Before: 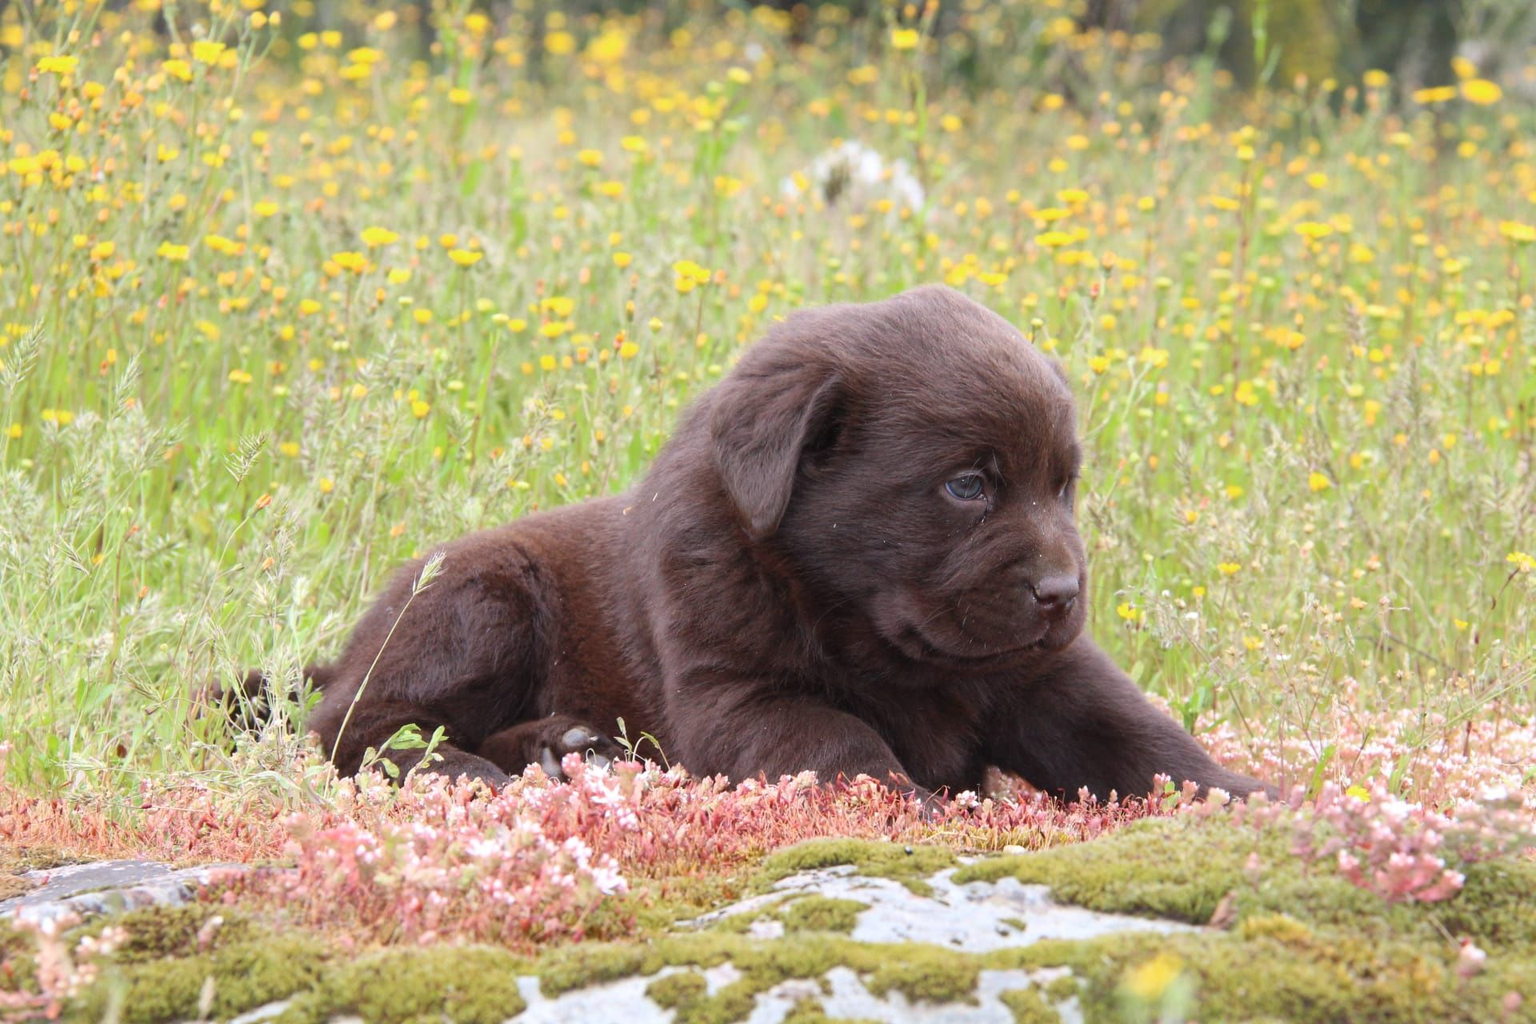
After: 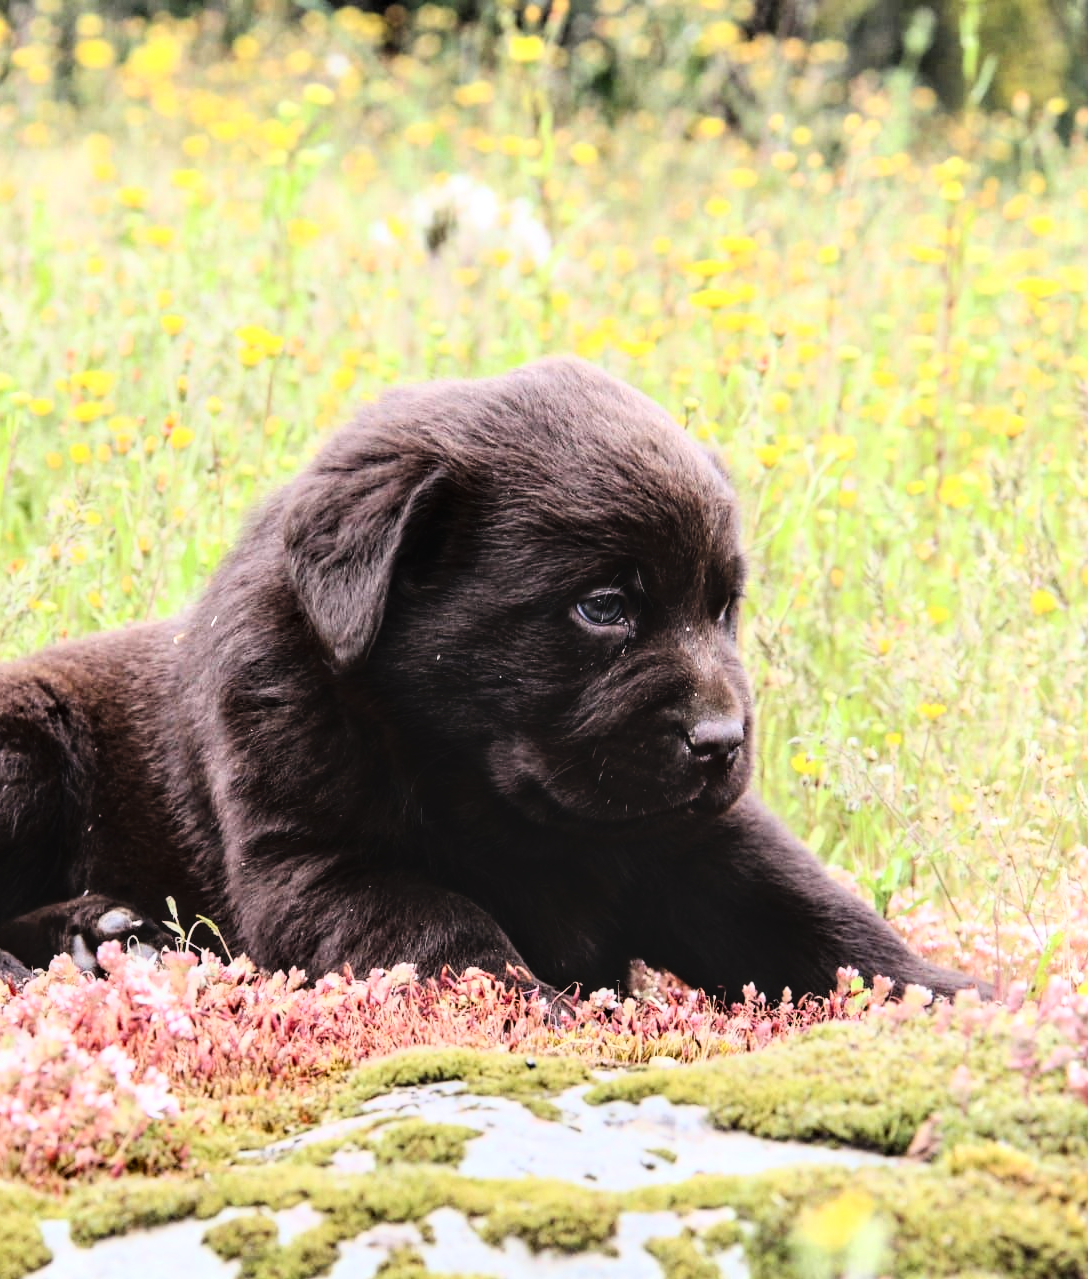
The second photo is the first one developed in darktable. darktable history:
crop: left 31.556%, top 0.003%, right 11.759%
color zones: curves: ch0 [(0.25, 0.5) (0.463, 0.627) (0.484, 0.637) (0.75, 0.5)]
tone curve: curves: ch0 [(0, 0) (0.003, 0) (0.011, 0.002) (0.025, 0.004) (0.044, 0.007) (0.069, 0.015) (0.1, 0.025) (0.136, 0.04) (0.177, 0.09) (0.224, 0.152) (0.277, 0.239) (0.335, 0.335) (0.399, 0.43) (0.468, 0.524) (0.543, 0.621) (0.623, 0.712) (0.709, 0.792) (0.801, 0.871) (0.898, 0.951) (1, 1)], color space Lab, linked channels, preserve colors none
local contrast: detail 130%
contrast brightness saturation: contrast 0.278
